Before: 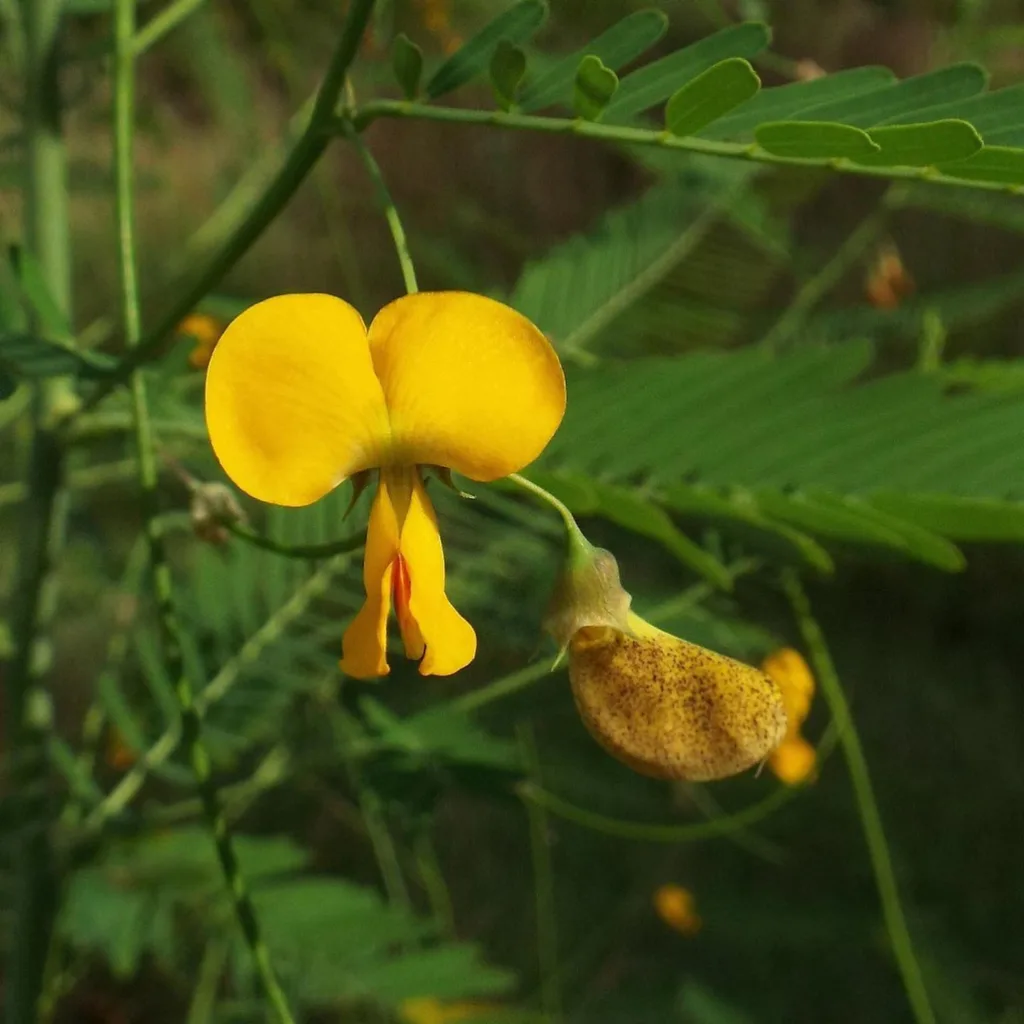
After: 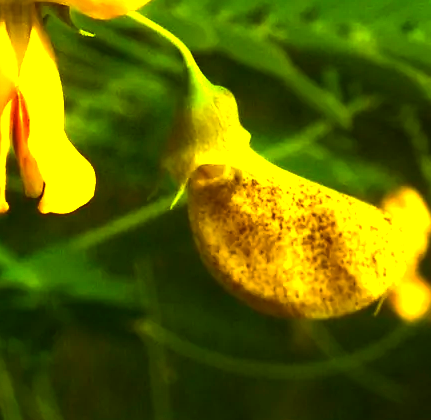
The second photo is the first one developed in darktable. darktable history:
color correction: highlights a* -4.98, highlights b* -3.76, shadows a* 3.83, shadows b* 4.08
color balance rgb: linear chroma grading › global chroma 20%, perceptual saturation grading › global saturation 65%, perceptual saturation grading › highlights 60%, perceptual saturation grading › mid-tones 50%, perceptual saturation grading › shadows 50%, perceptual brilliance grading › global brilliance 30%, perceptual brilliance grading › highlights 50%, perceptual brilliance grading › mid-tones 50%, perceptual brilliance grading › shadows -22%, global vibrance 20%
crop: left 37.221%, top 45.169%, right 20.63%, bottom 13.777%
contrast equalizer: octaves 7, y [[0.6 ×6], [0.55 ×6], [0 ×6], [0 ×6], [0 ×6]], mix -0.3
